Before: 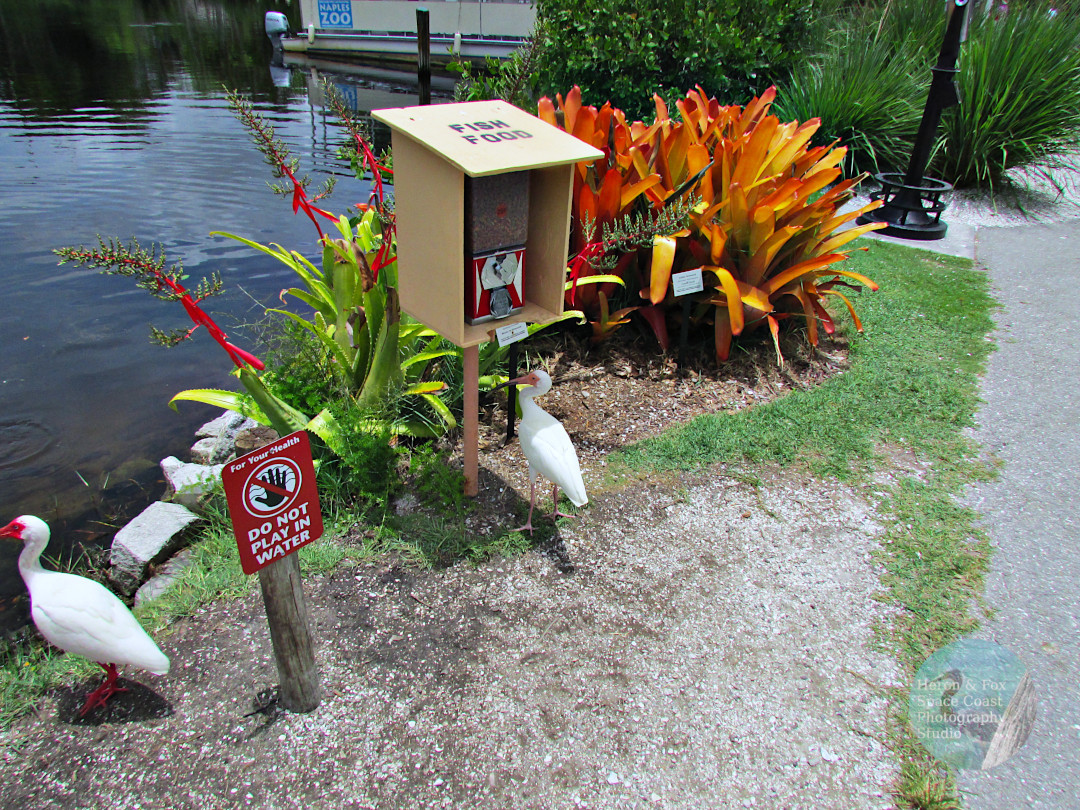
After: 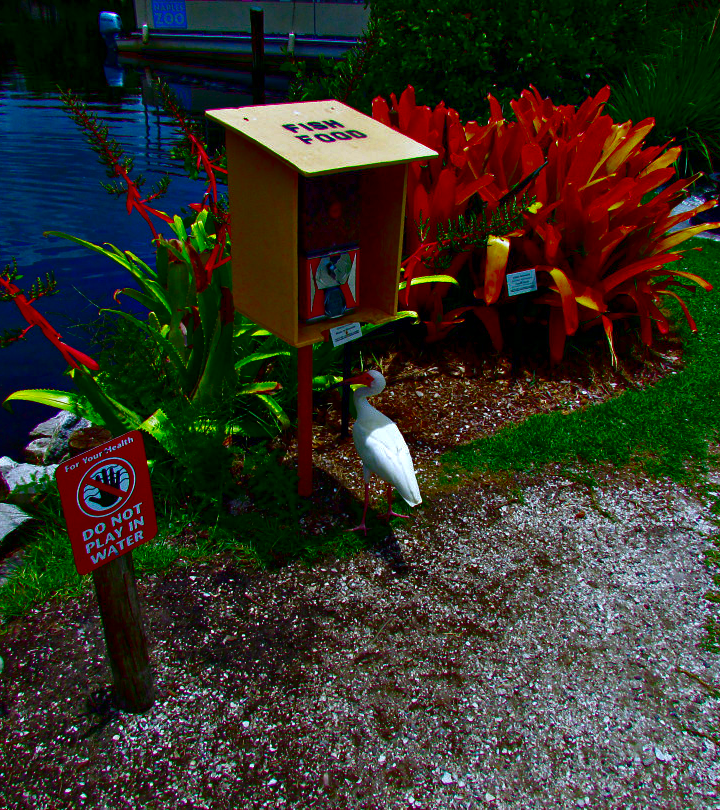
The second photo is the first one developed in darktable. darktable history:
haze removal: compatibility mode true, adaptive false
contrast brightness saturation: brightness -0.982, saturation 0.999
crop and rotate: left 15.447%, right 17.845%
